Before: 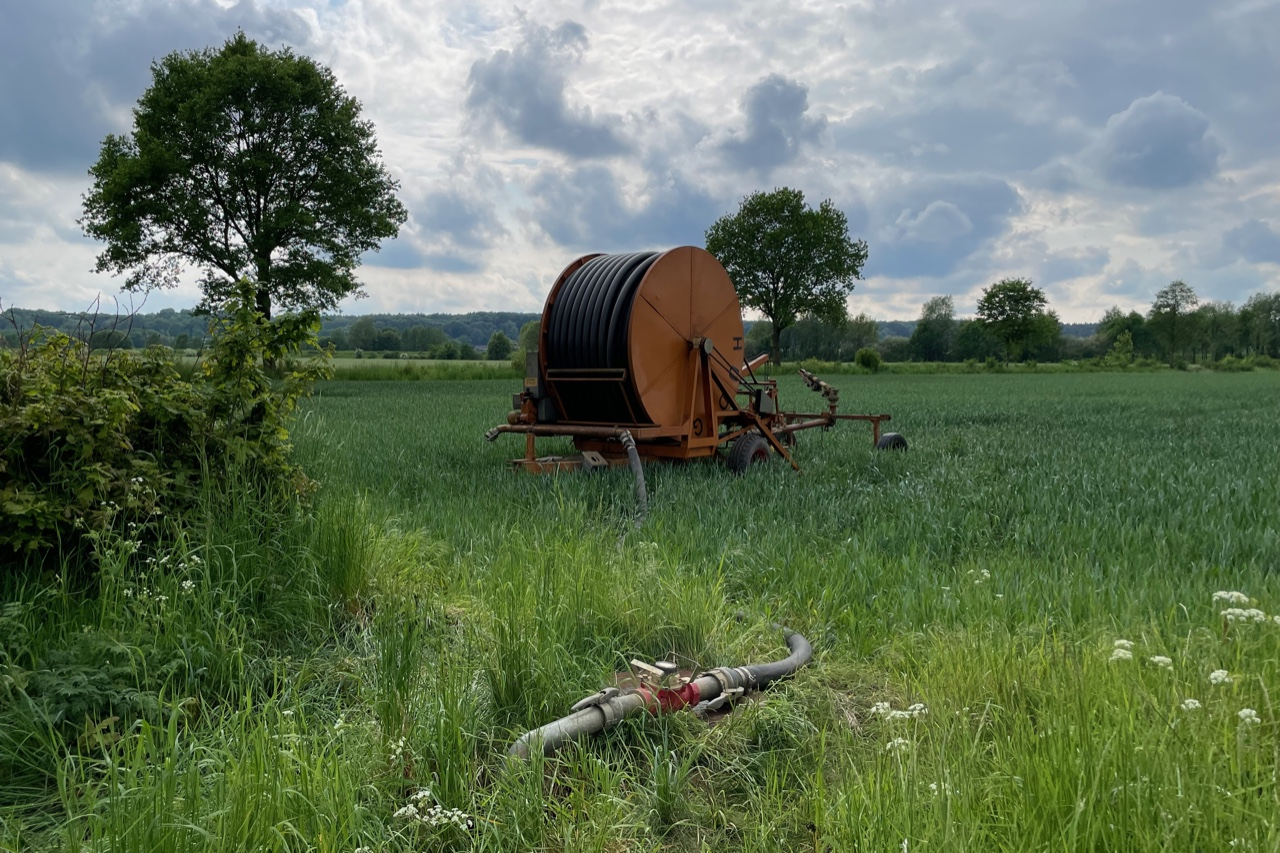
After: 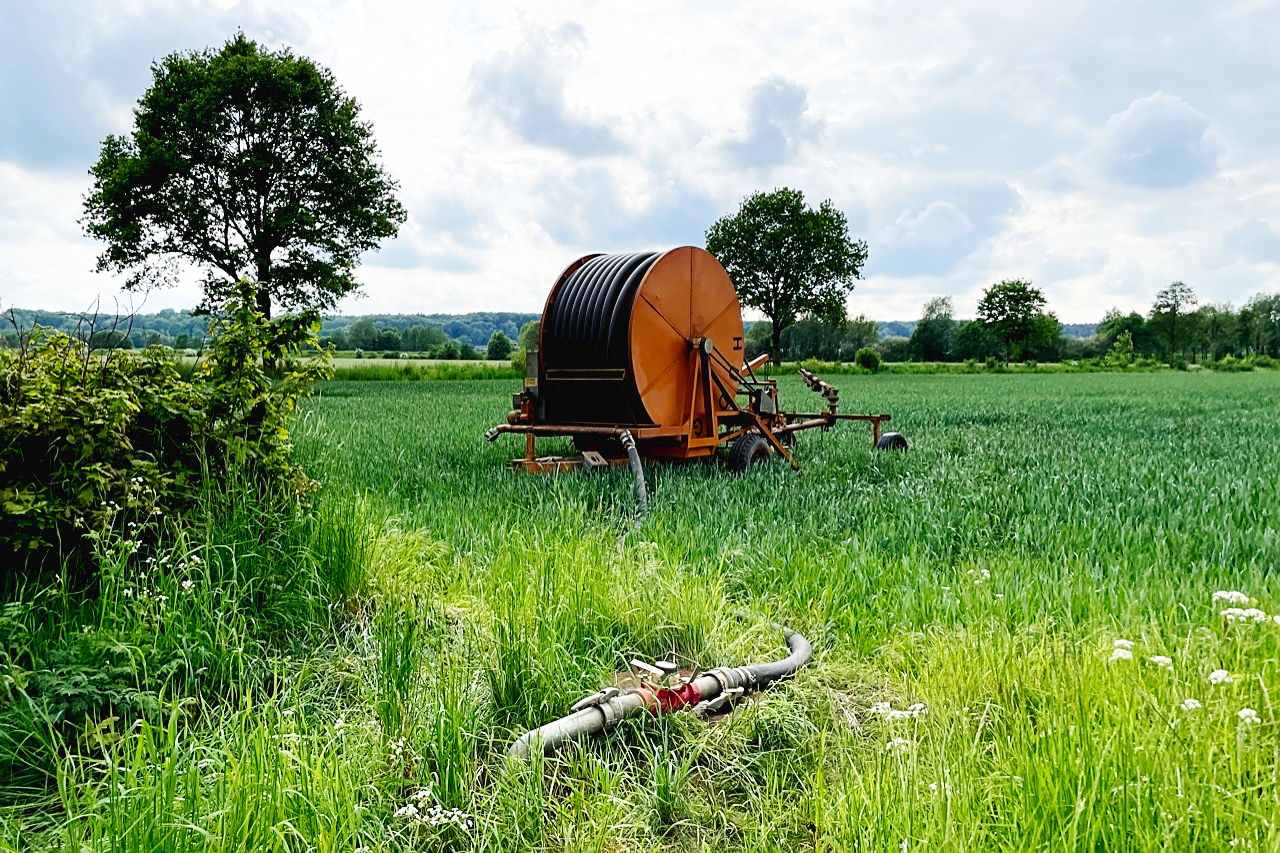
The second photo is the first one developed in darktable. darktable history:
sharpen: on, module defaults
base curve: curves: ch0 [(0, 0.003) (0.001, 0.002) (0.006, 0.004) (0.02, 0.022) (0.048, 0.086) (0.094, 0.234) (0.162, 0.431) (0.258, 0.629) (0.385, 0.8) (0.548, 0.918) (0.751, 0.988) (1, 1)], preserve colors none
